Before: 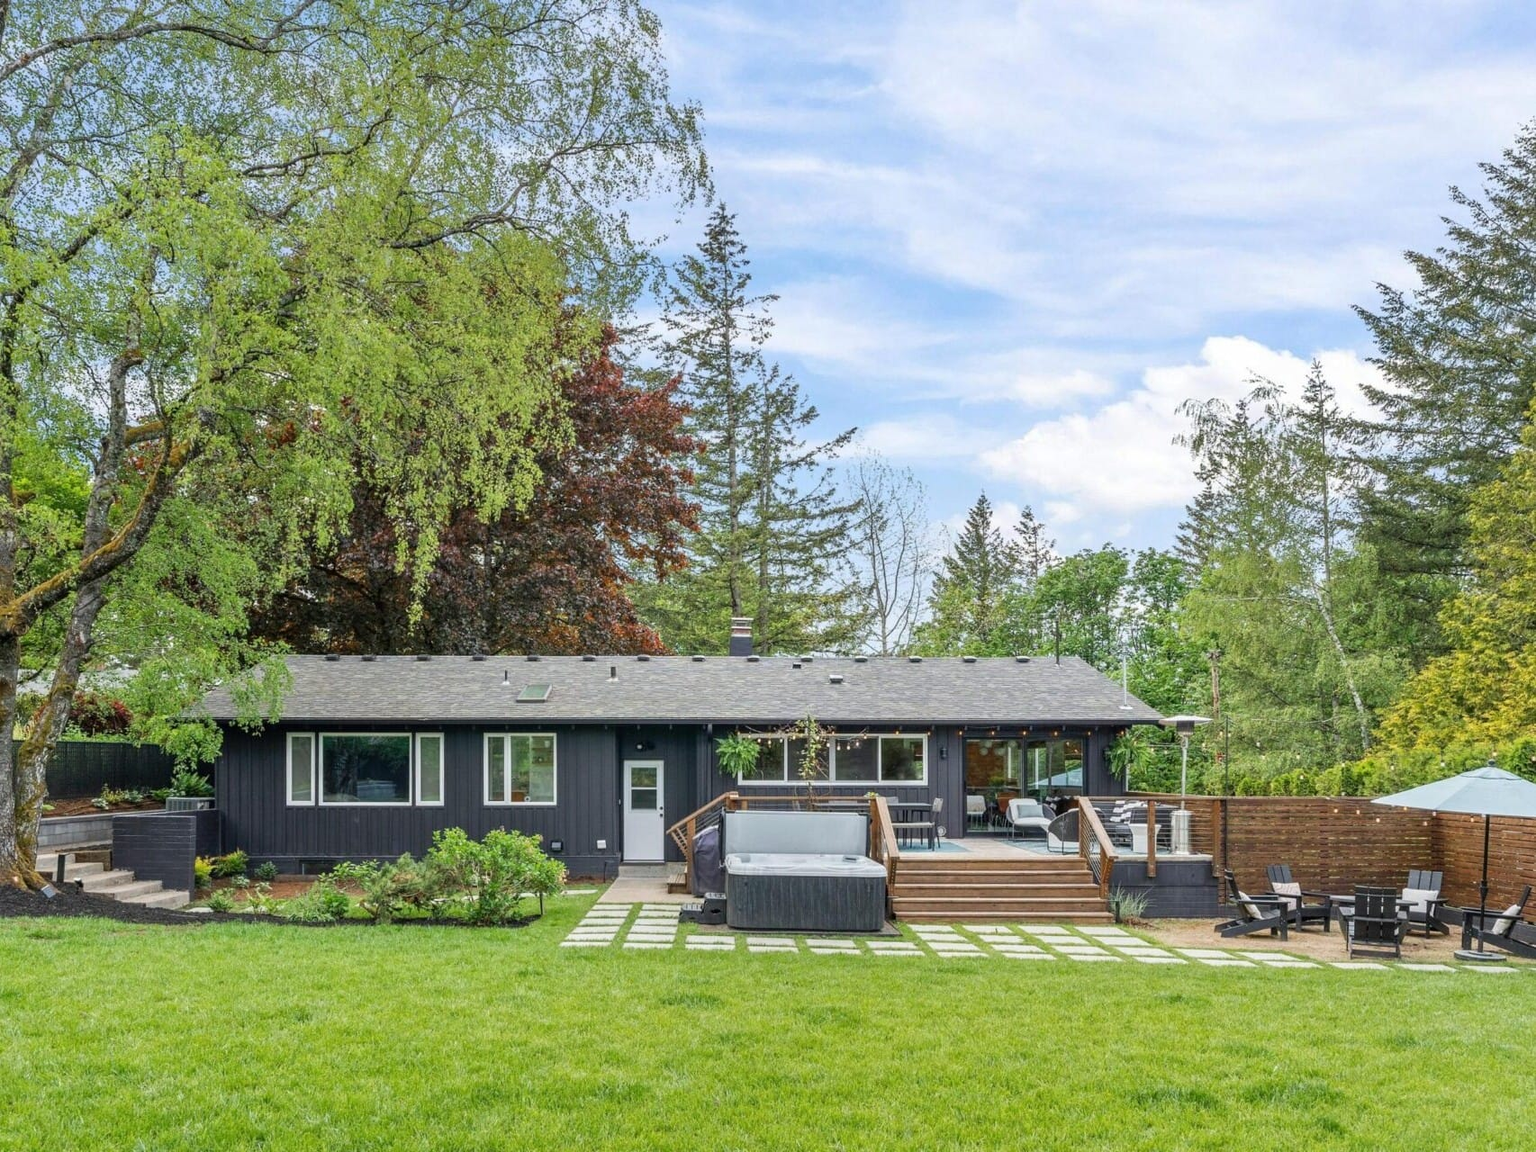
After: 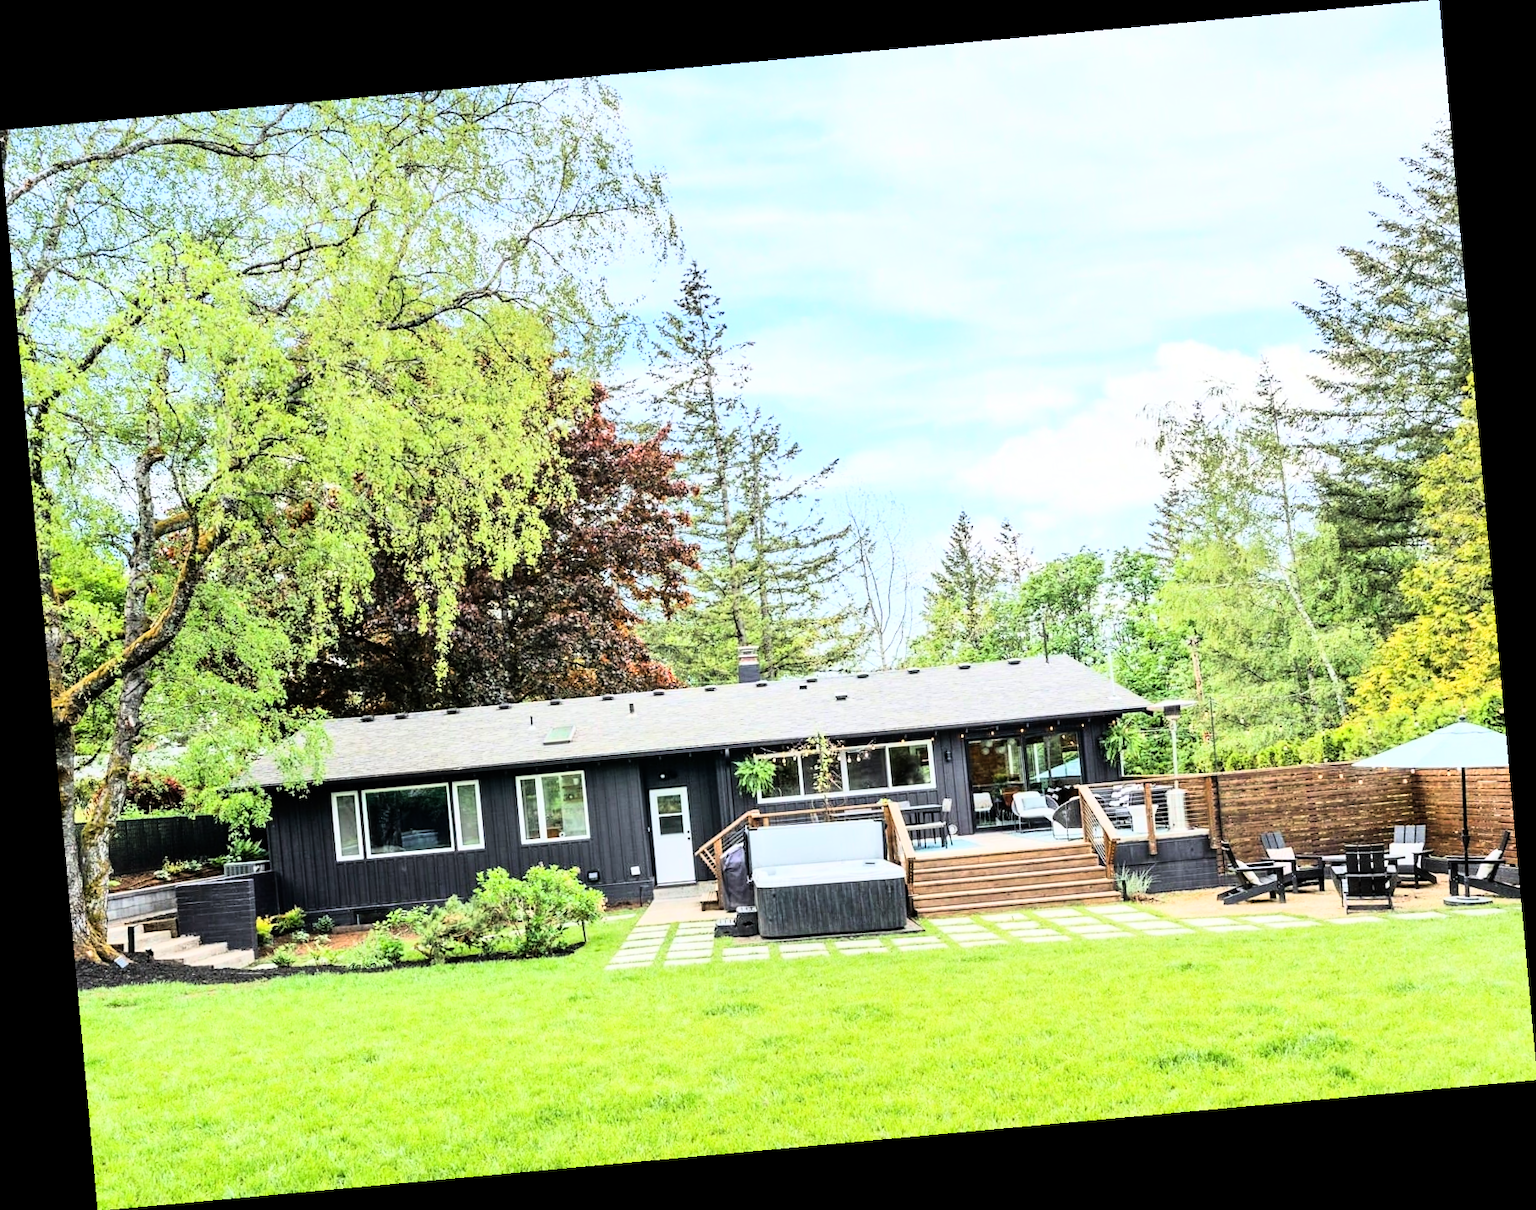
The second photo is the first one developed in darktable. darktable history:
rgb curve: curves: ch0 [(0, 0) (0.21, 0.15) (0.24, 0.21) (0.5, 0.75) (0.75, 0.96) (0.89, 0.99) (1, 1)]; ch1 [(0, 0.02) (0.21, 0.13) (0.25, 0.2) (0.5, 0.67) (0.75, 0.9) (0.89, 0.97) (1, 1)]; ch2 [(0, 0.02) (0.21, 0.13) (0.25, 0.2) (0.5, 0.67) (0.75, 0.9) (0.89, 0.97) (1, 1)], compensate middle gray true
rotate and perspective: rotation -5.2°, automatic cropping off
